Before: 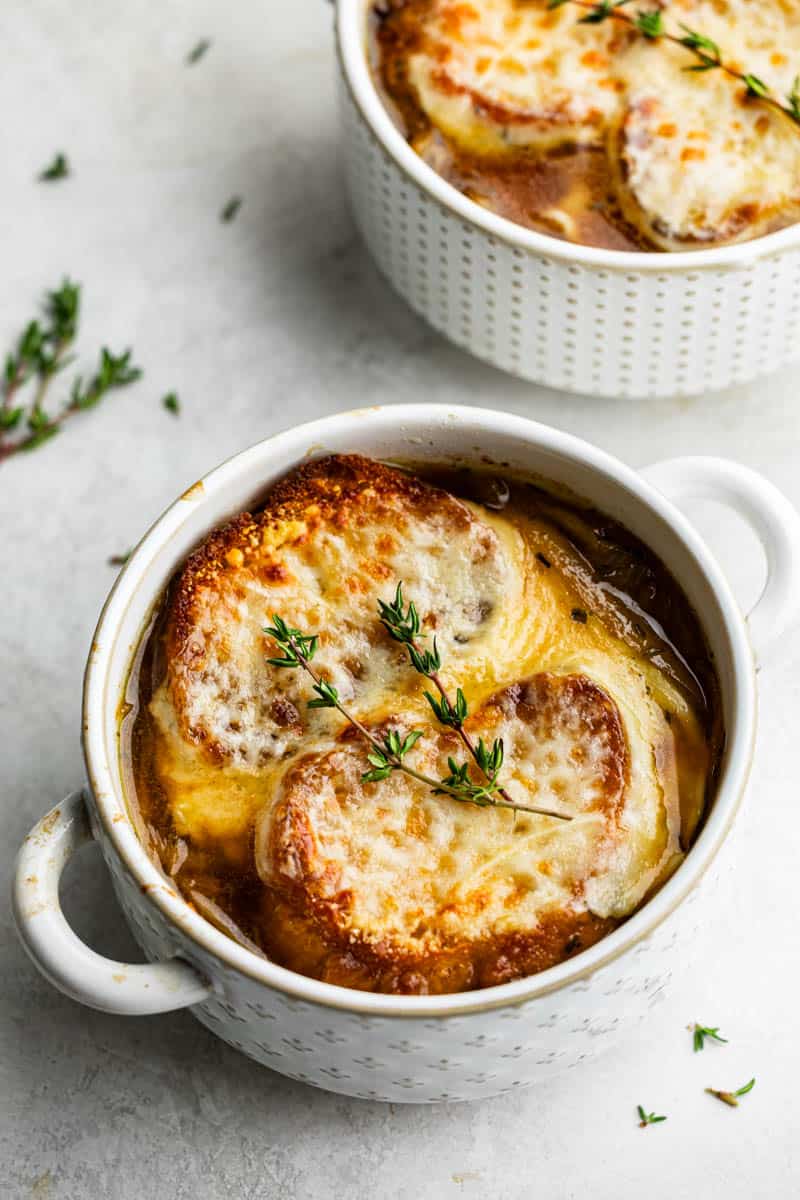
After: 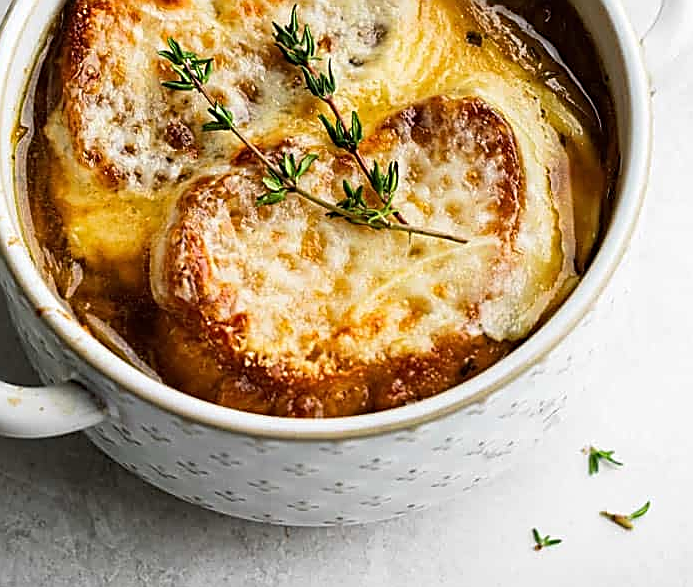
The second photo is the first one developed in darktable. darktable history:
crop and rotate: left 13.306%, top 48.129%, bottom 2.928%
sharpen: amount 0.901
